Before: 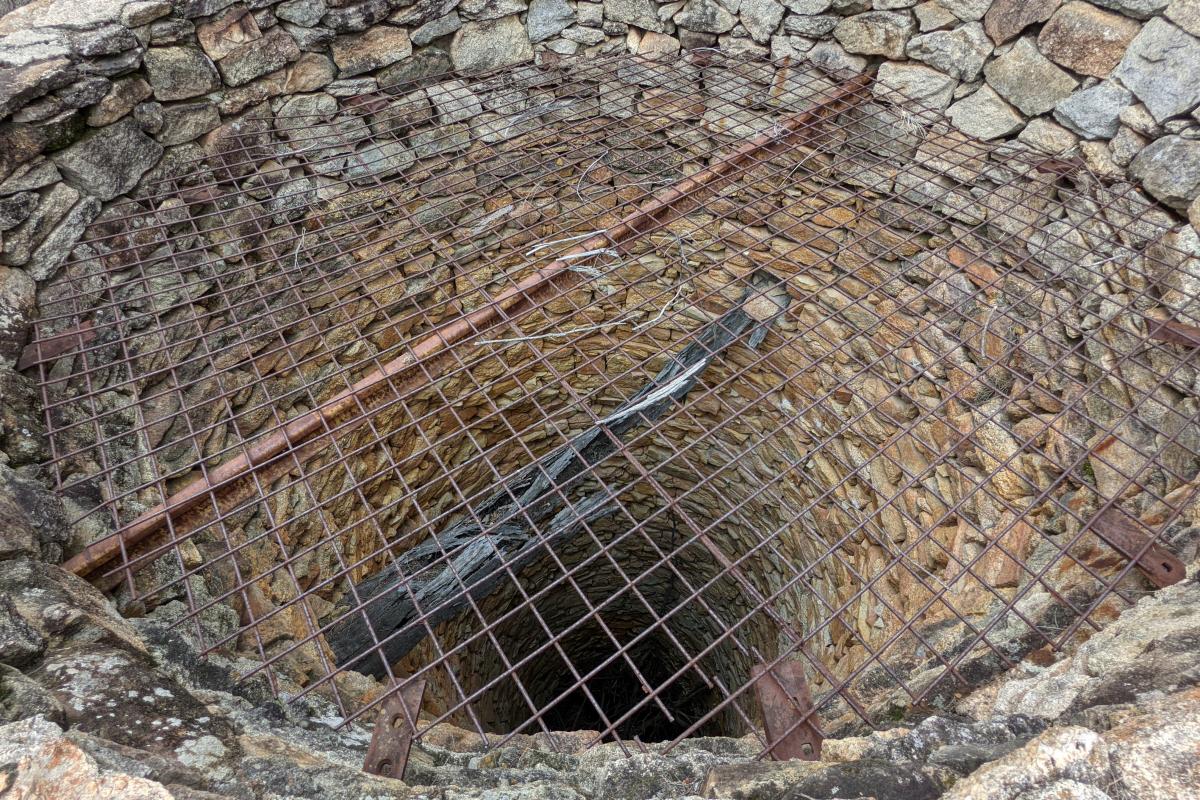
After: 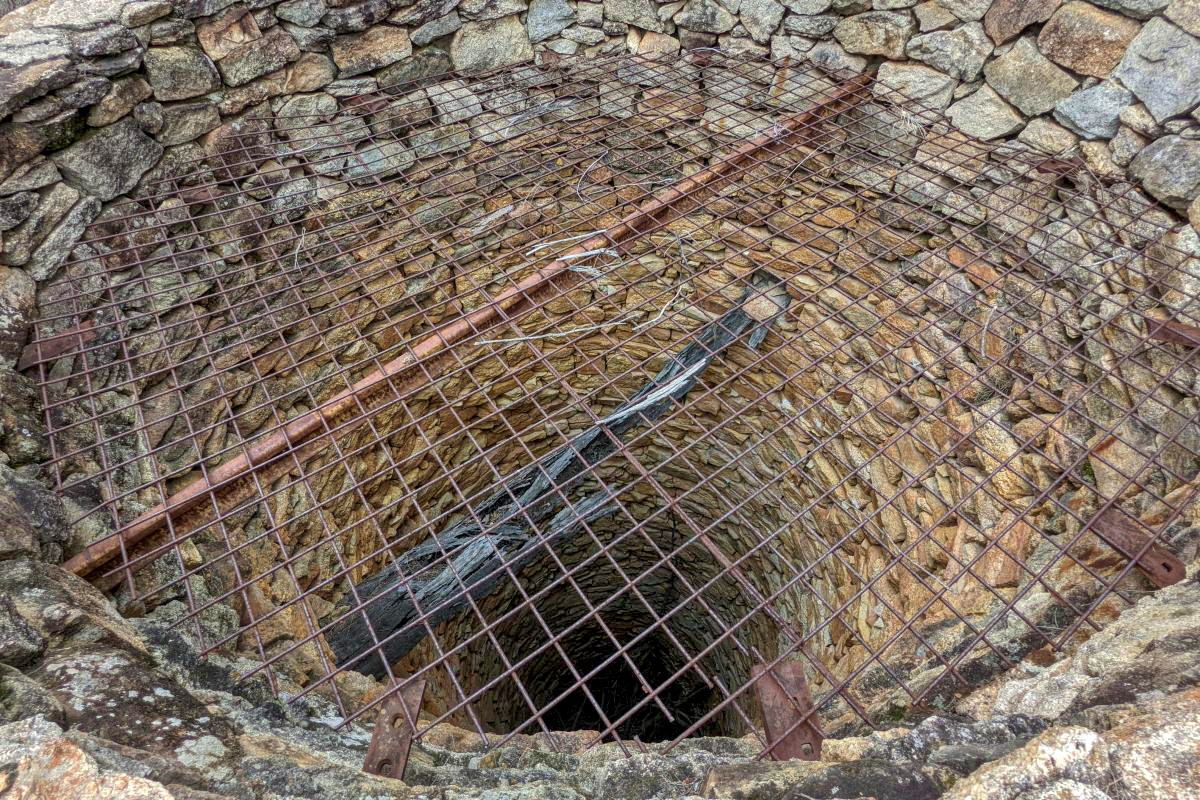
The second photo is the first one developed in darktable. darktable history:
local contrast: detail 130%
shadows and highlights: on, module defaults
velvia: strength 21.76%
